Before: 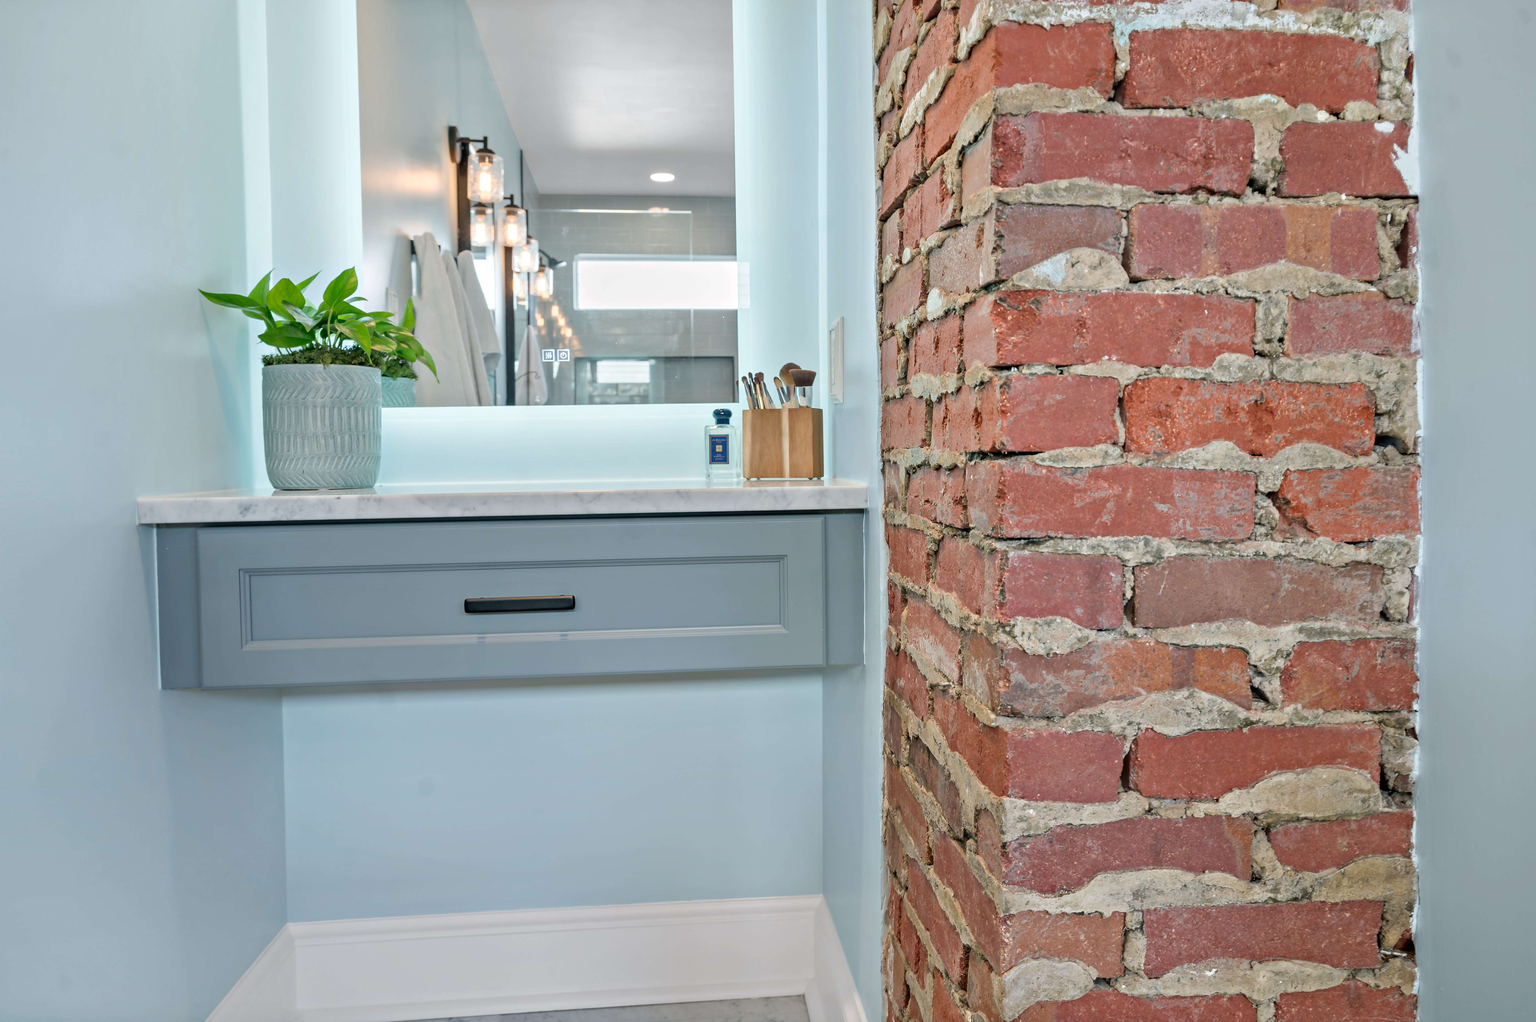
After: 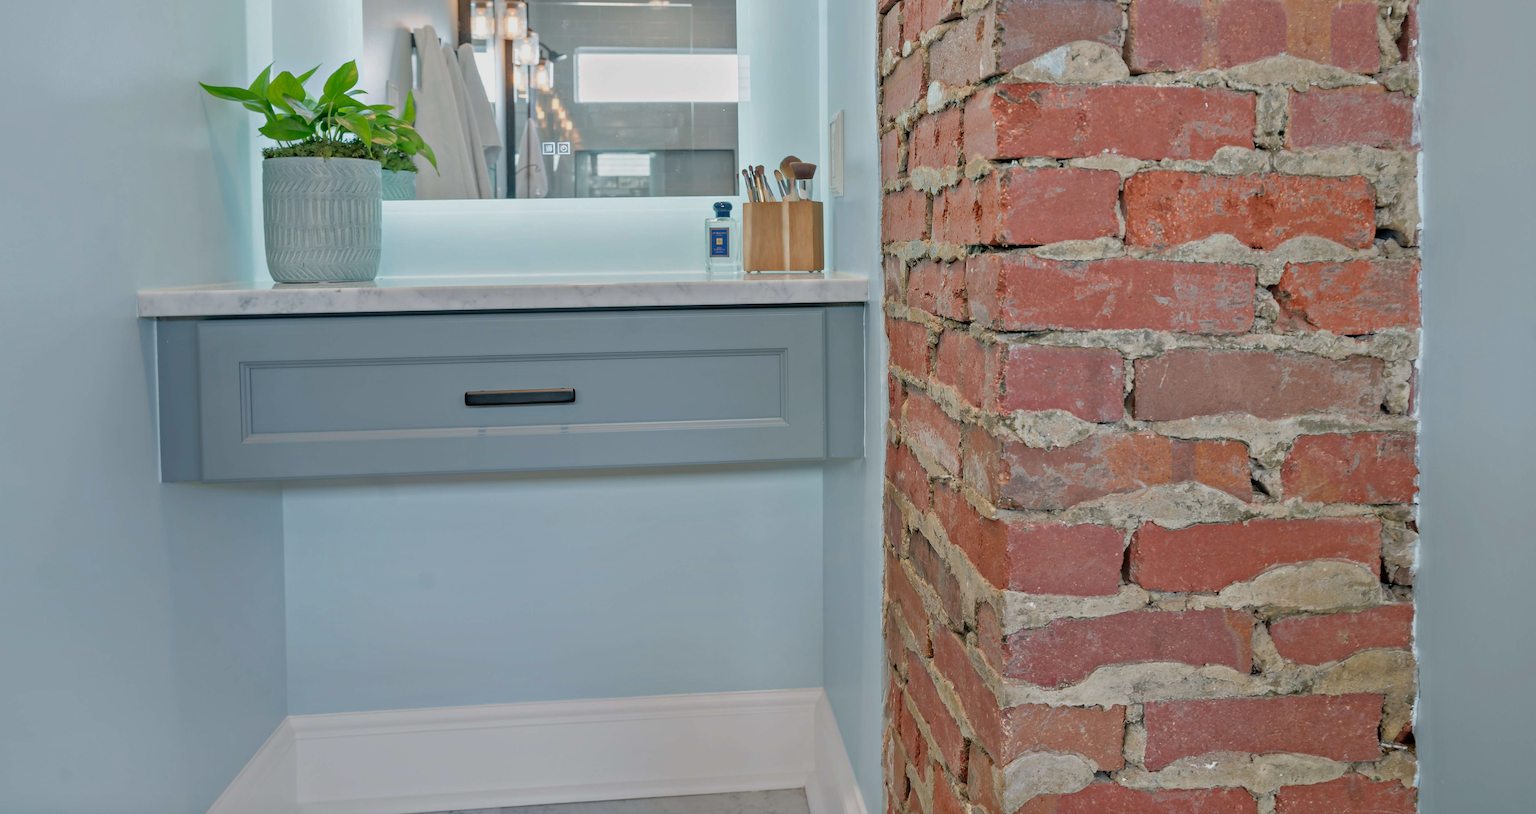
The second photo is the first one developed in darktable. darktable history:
tone equalizer: -8 EV 0.279 EV, -7 EV 0.41 EV, -6 EV 0.403 EV, -5 EV 0.287 EV, -3 EV -0.269 EV, -2 EV -0.407 EV, -1 EV -0.408 EV, +0 EV -0.233 EV, edges refinement/feathering 500, mask exposure compensation -1.57 EV, preserve details no
crop and rotate: top 20.312%
